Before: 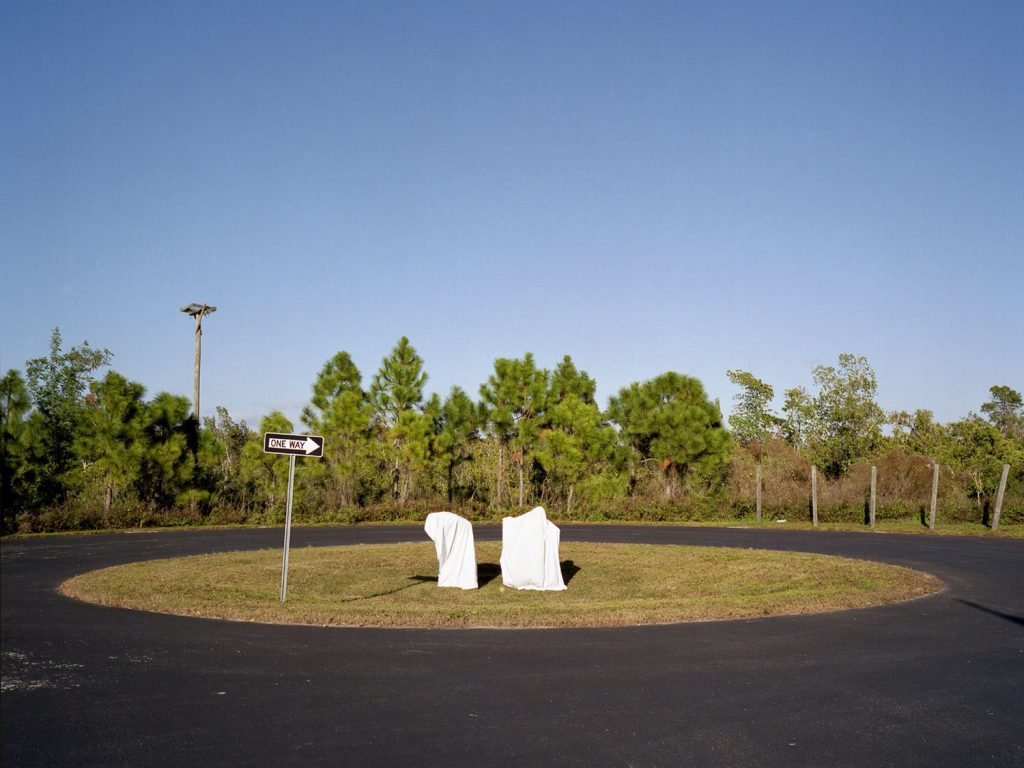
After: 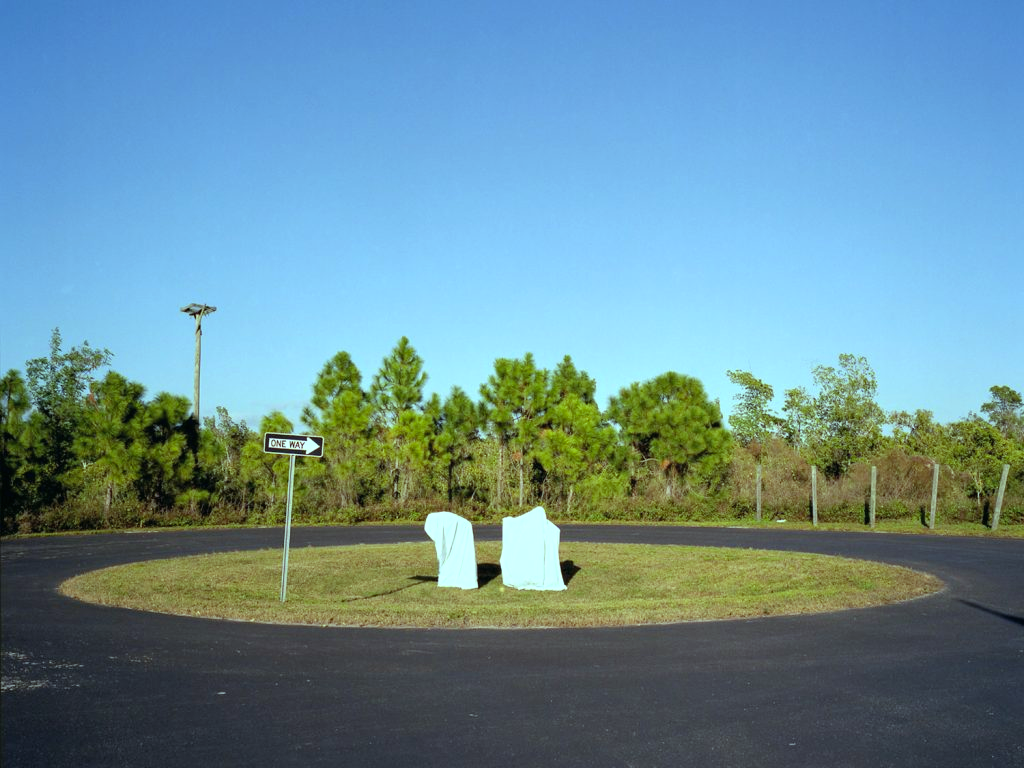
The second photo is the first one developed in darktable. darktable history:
contrast brightness saturation: contrast 0.03, brightness 0.06, saturation 0.13
color balance: mode lift, gamma, gain (sRGB), lift [0.997, 0.979, 1.021, 1.011], gamma [1, 1.084, 0.916, 0.998], gain [1, 0.87, 1.13, 1.101], contrast 4.55%, contrast fulcrum 38.24%, output saturation 104.09%
